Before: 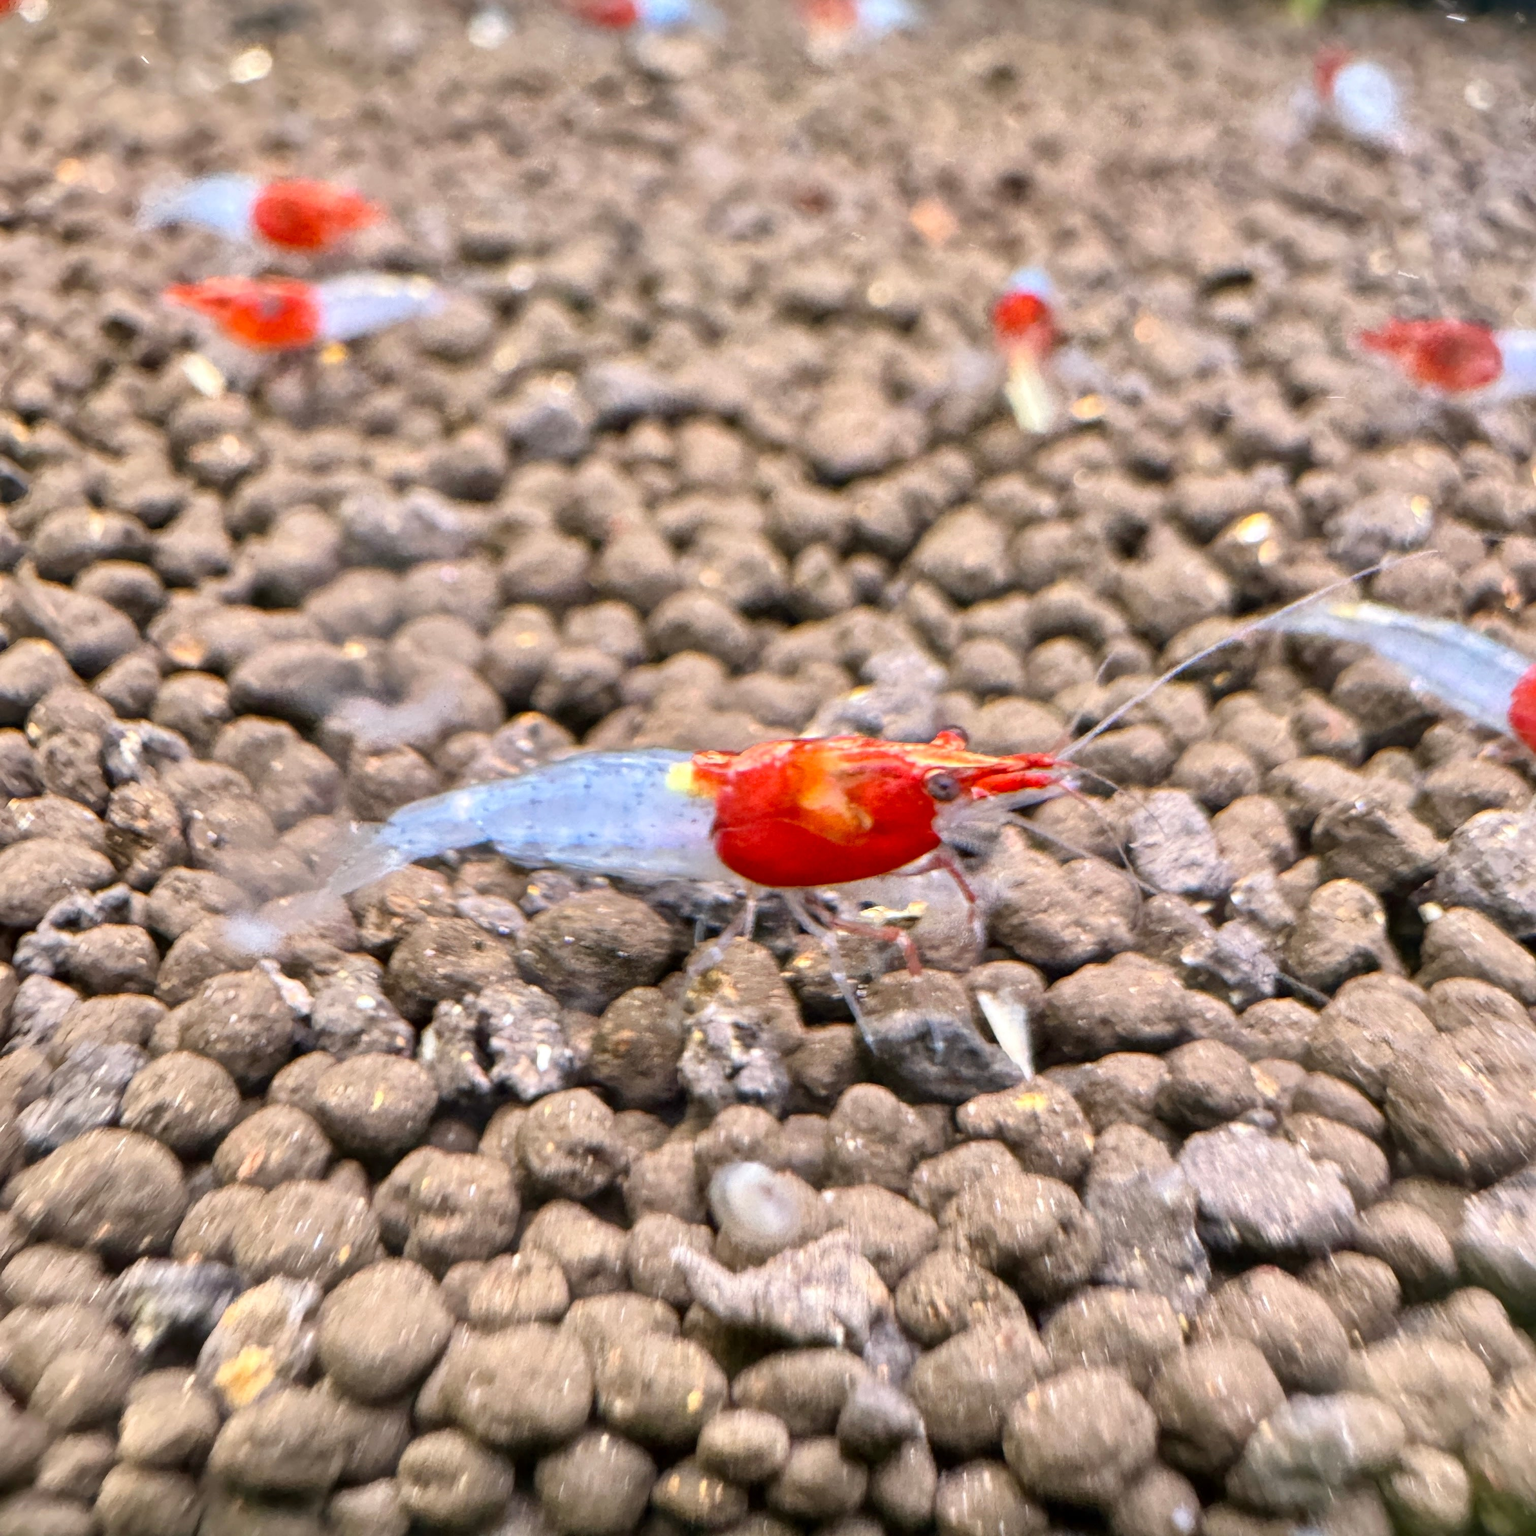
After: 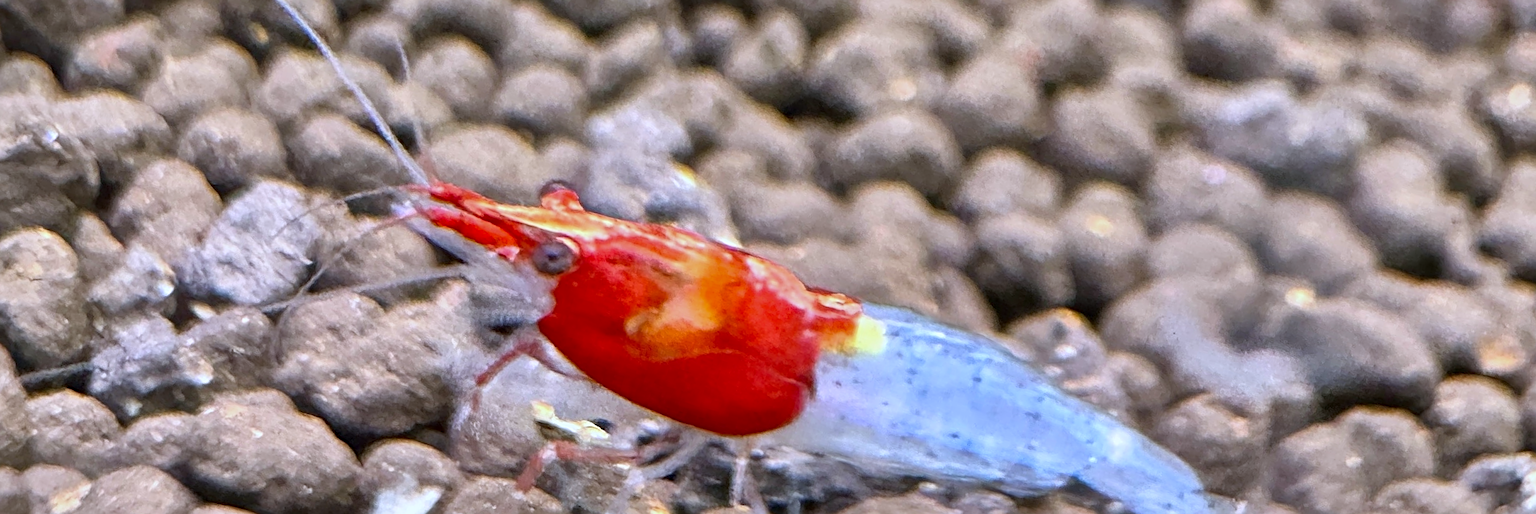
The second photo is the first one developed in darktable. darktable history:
shadows and highlights: shadows 43.71, white point adjustment -1.46, soften with gaussian
crop and rotate: angle 16.12°, top 30.835%, bottom 35.653%
sharpen: radius 2.676, amount 0.669
white balance: red 0.931, blue 1.11
